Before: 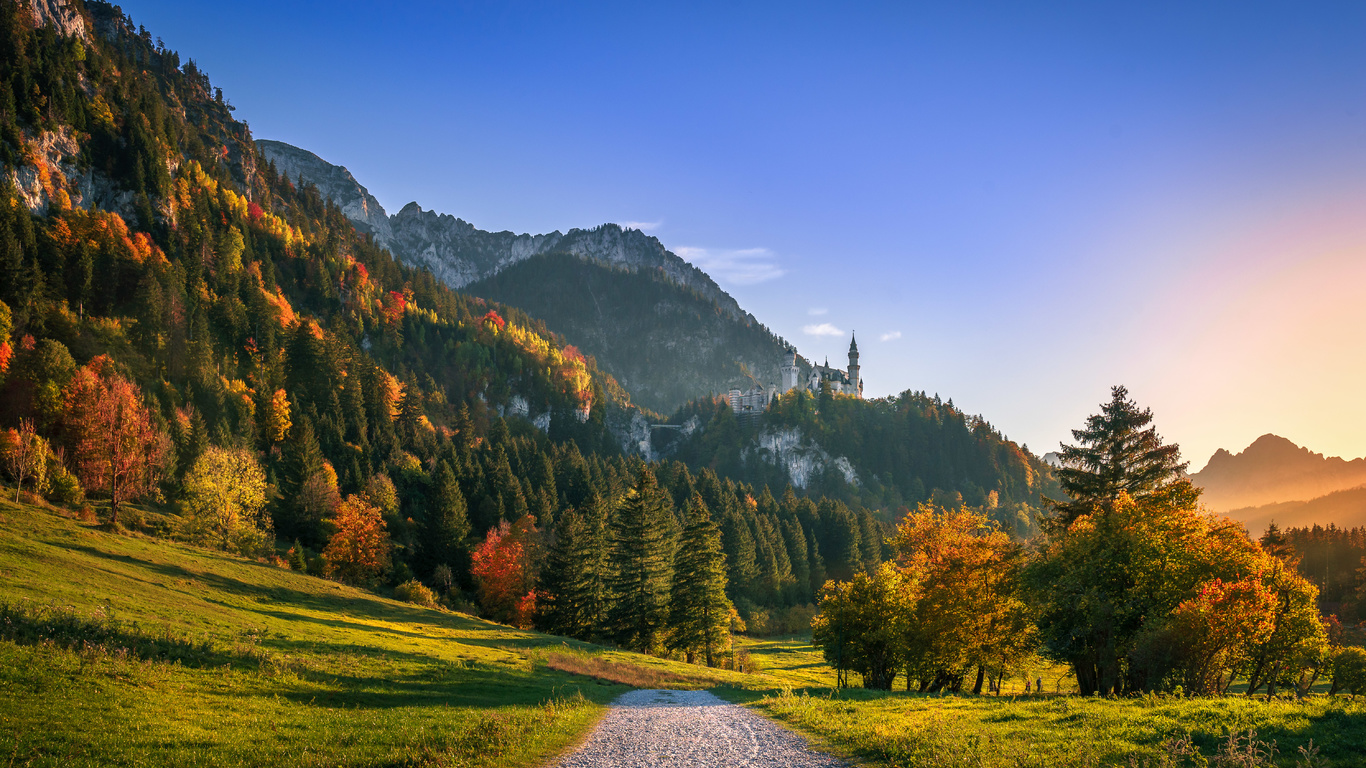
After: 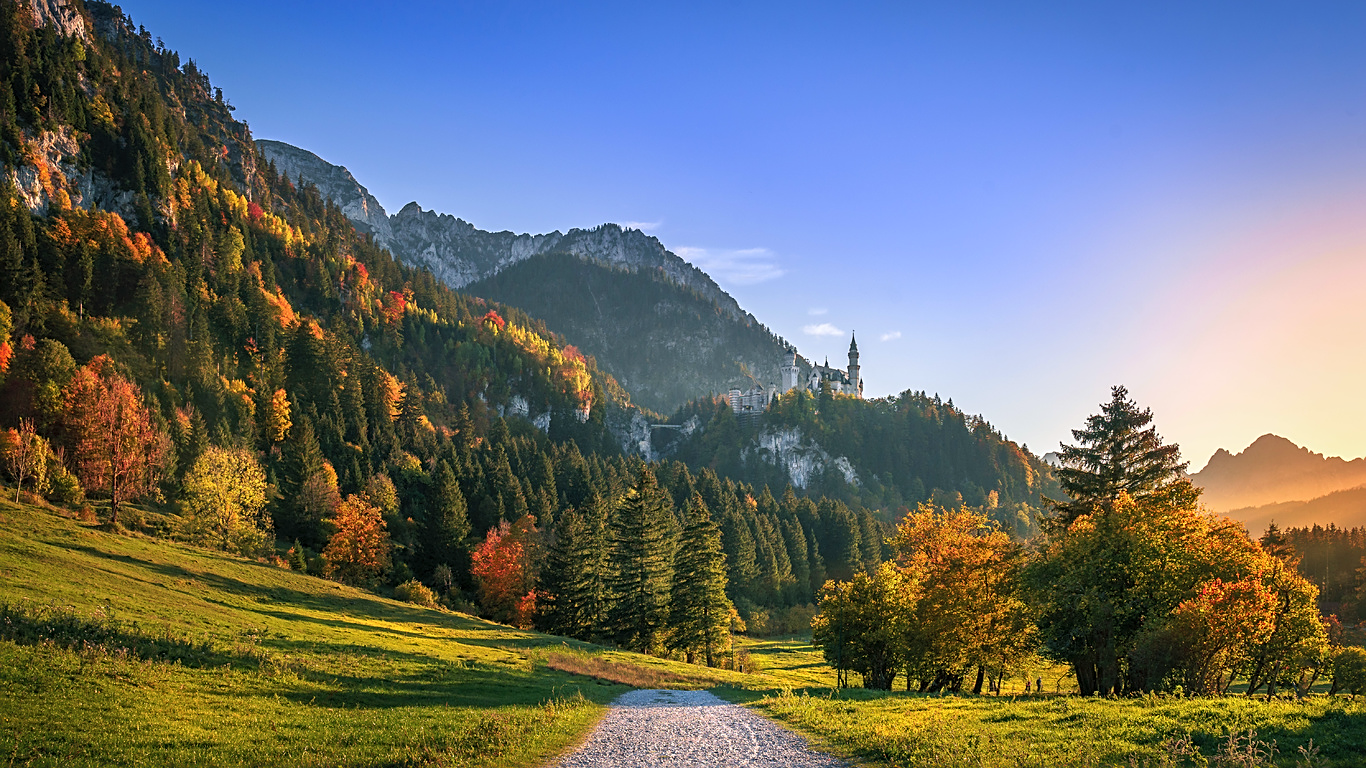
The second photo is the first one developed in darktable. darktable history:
white balance: red 0.982, blue 1.018
contrast brightness saturation: contrast 0.05, brightness 0.06, saturation 0.01
sharpen: on, module defaults
